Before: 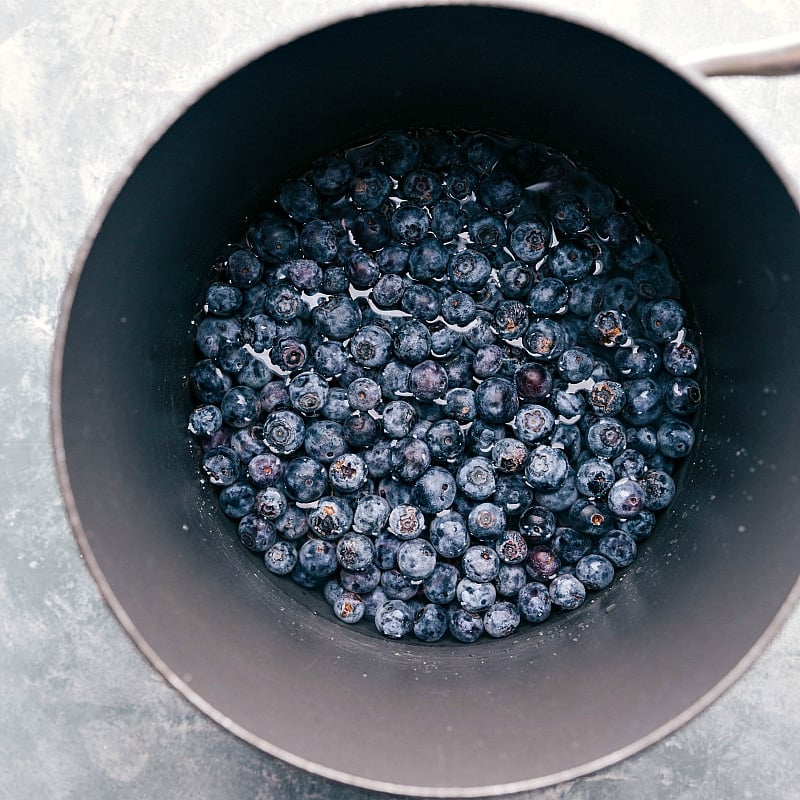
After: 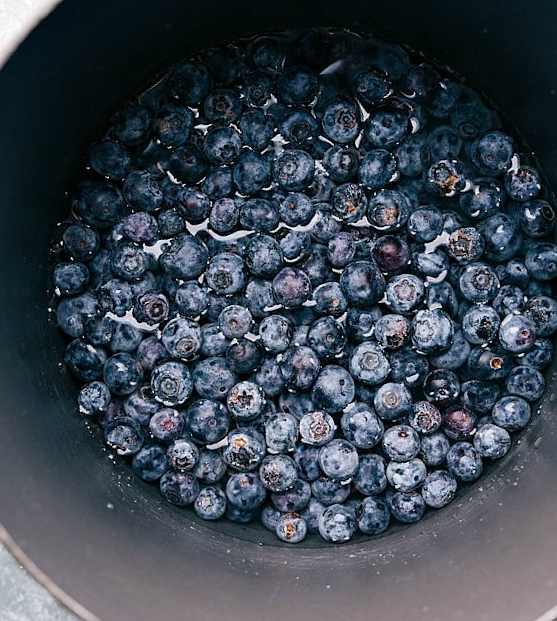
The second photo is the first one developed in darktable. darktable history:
crop and rotate: angle 19.16°, left 6.951%, right 4.313%, bottom 1.079%
